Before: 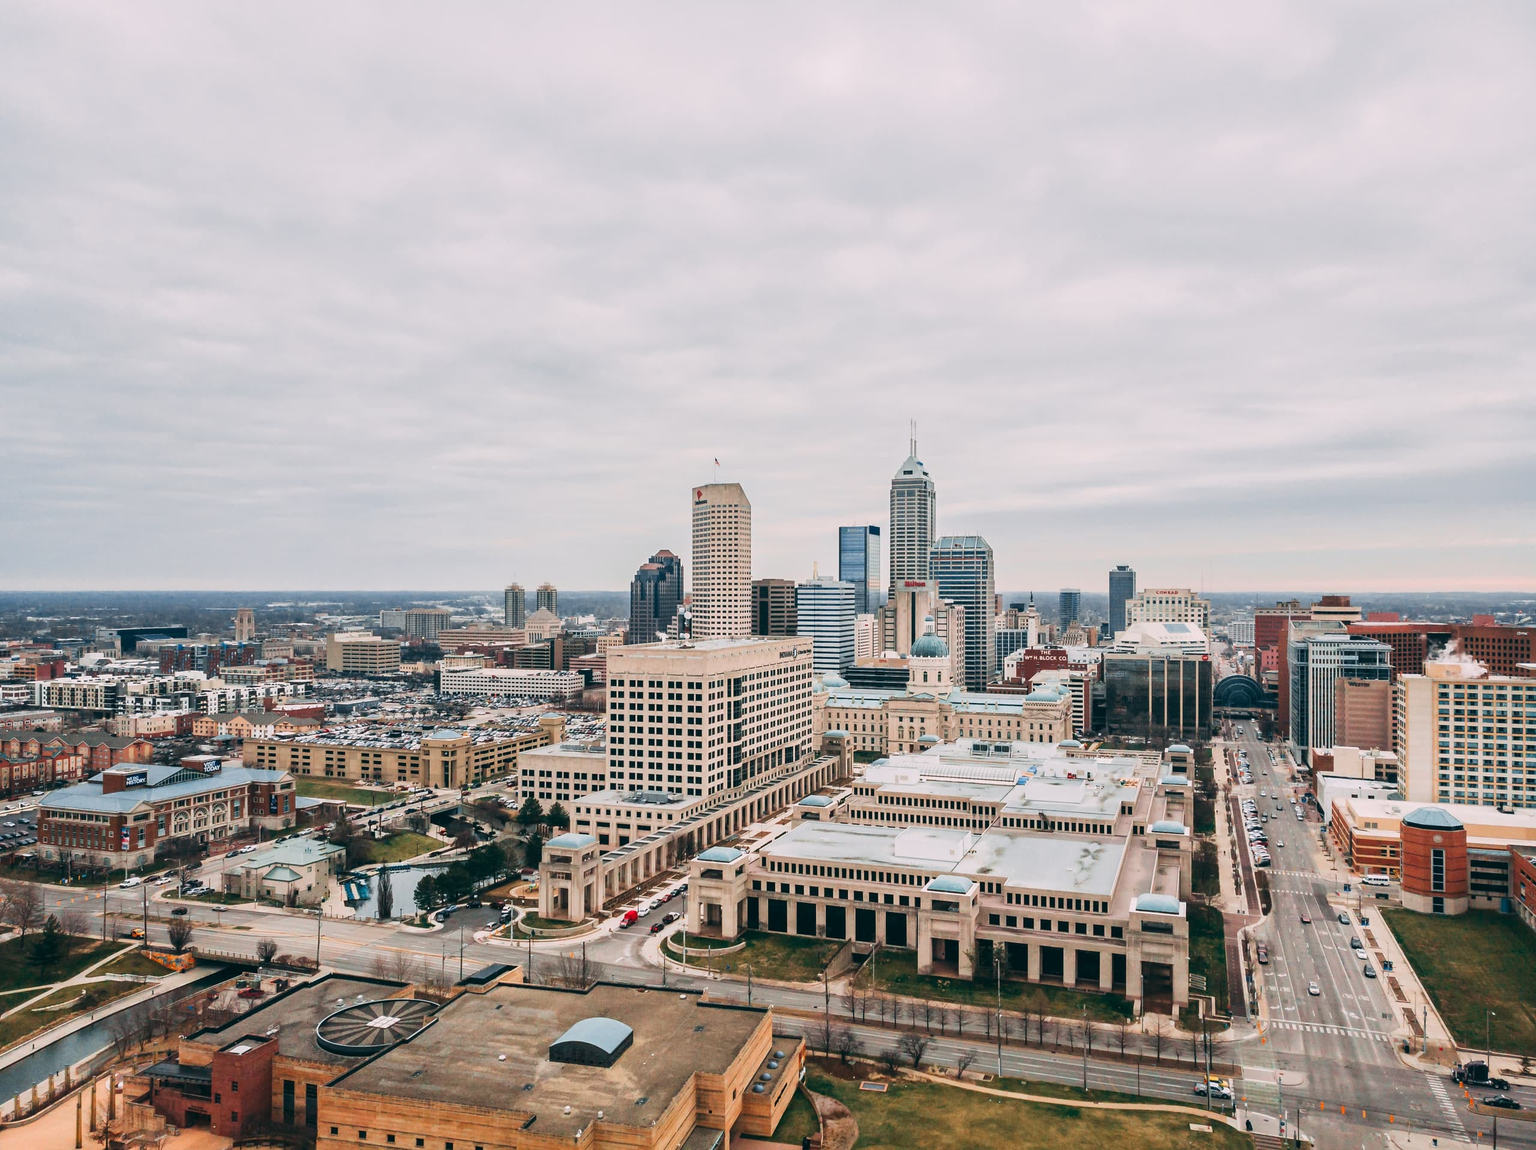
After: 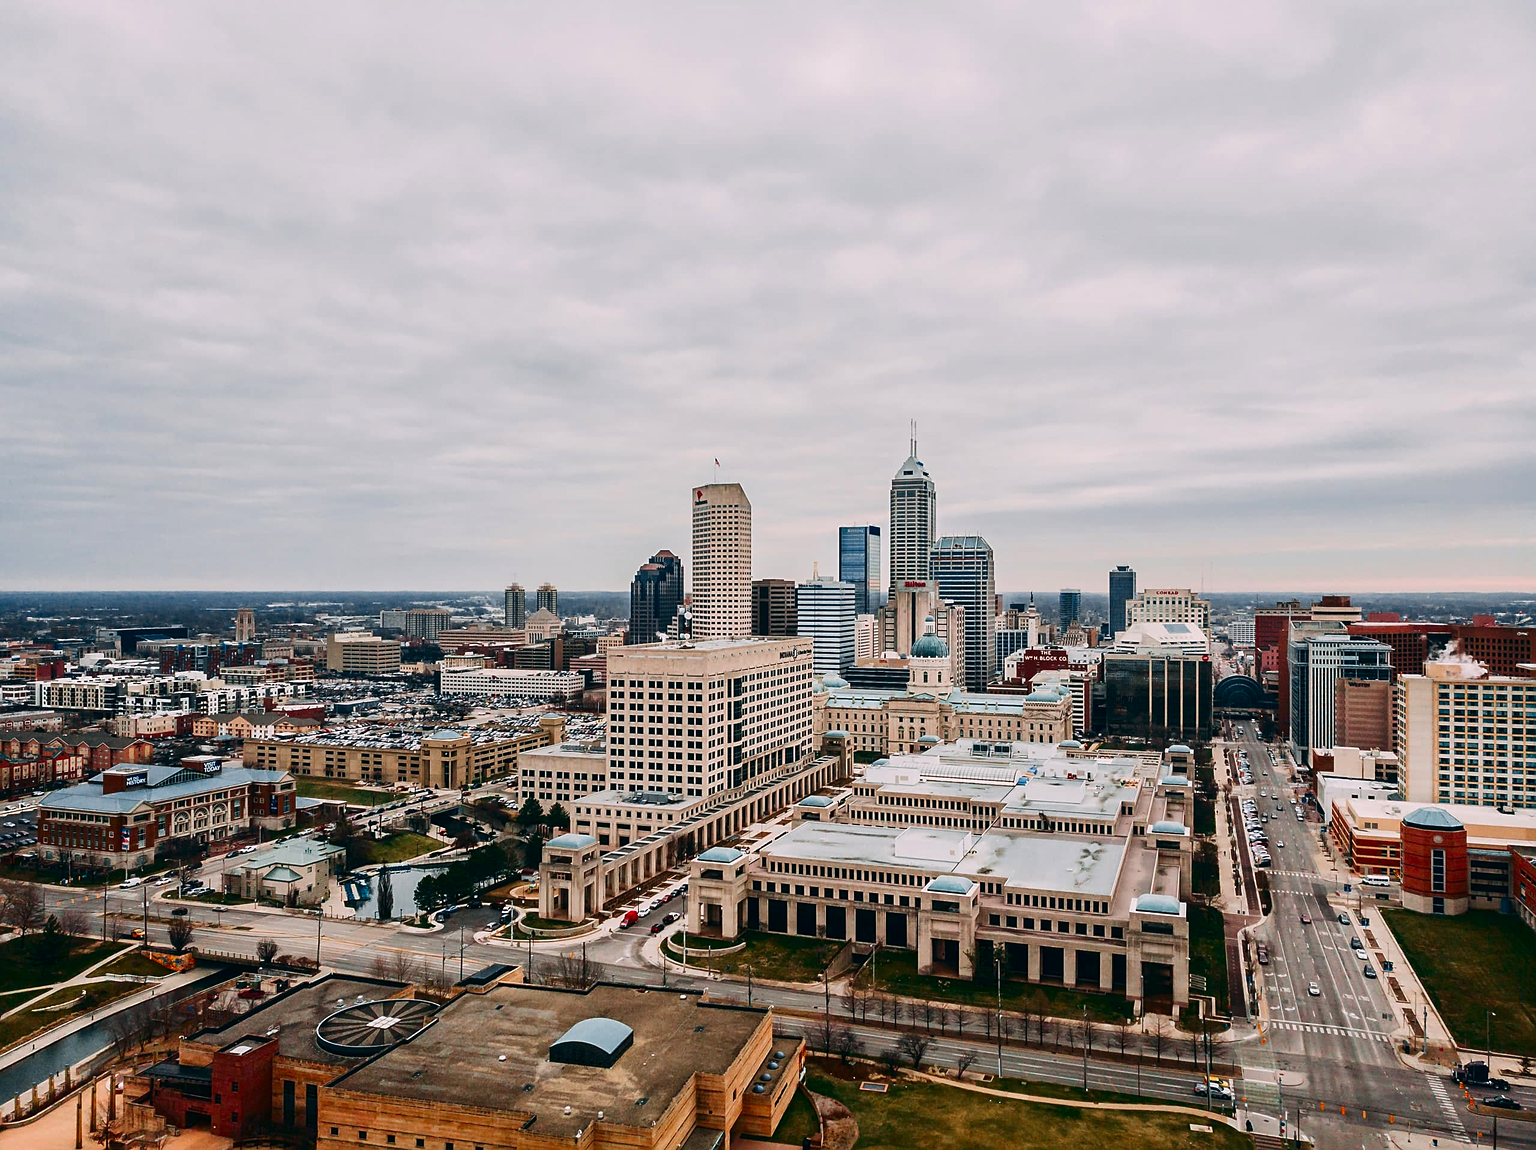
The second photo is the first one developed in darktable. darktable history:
sharpen: on, module defaults
contrast brightness saturation: contrast 0.13, brightness -0.24, saturation 0.14
